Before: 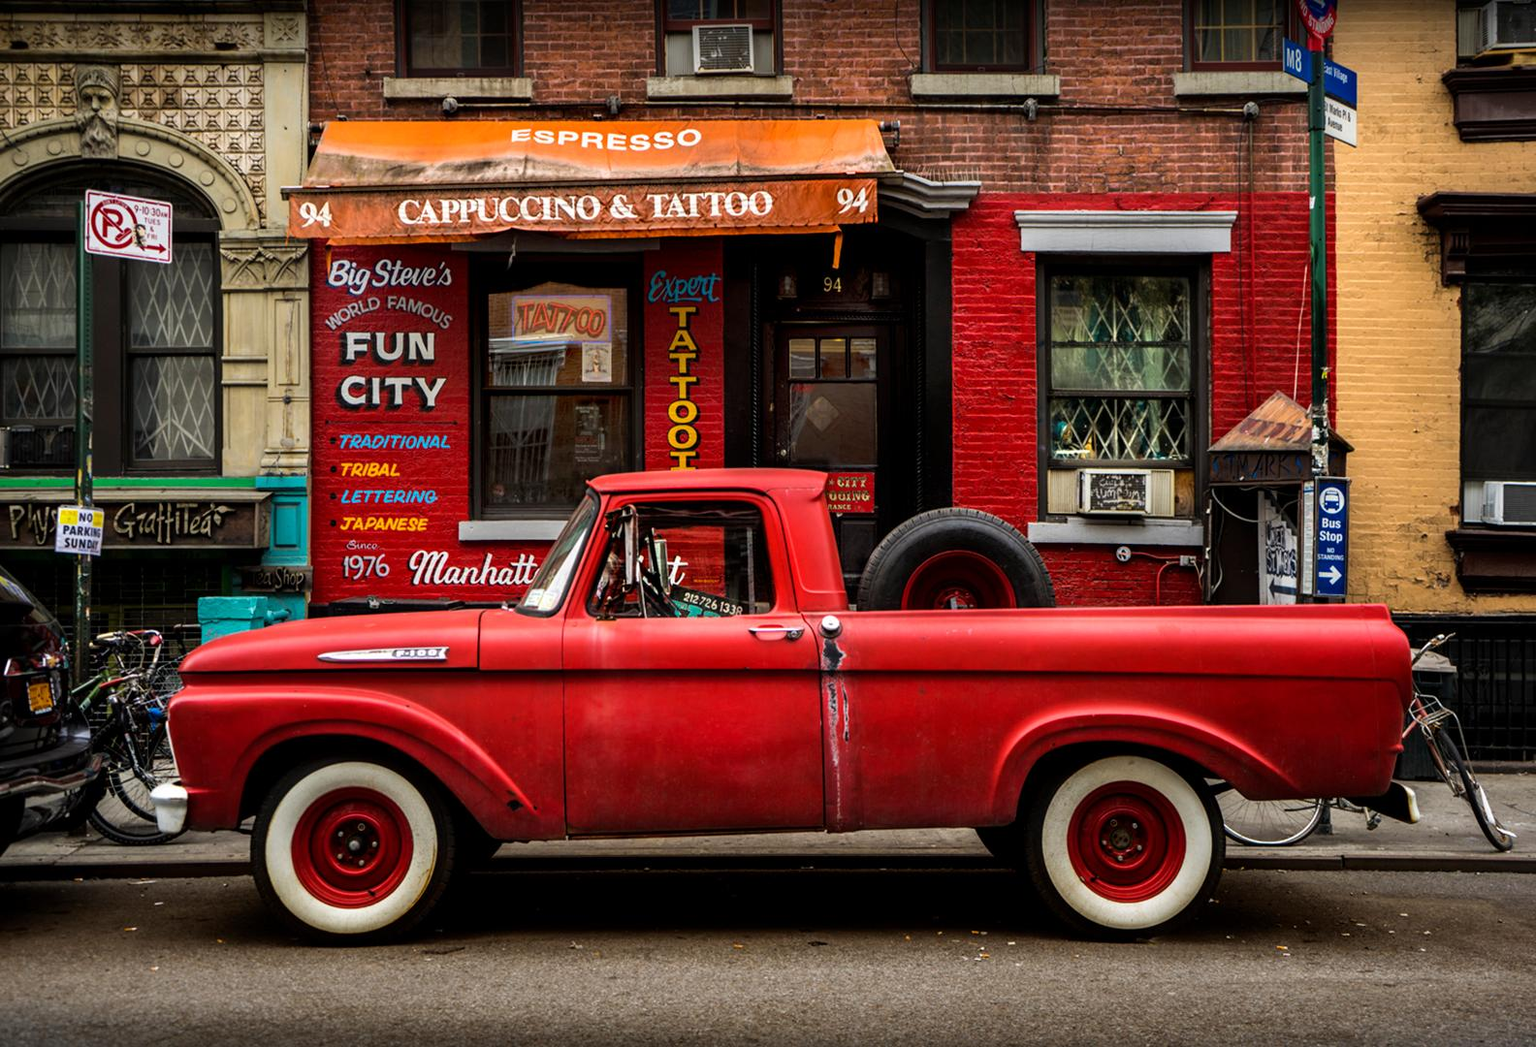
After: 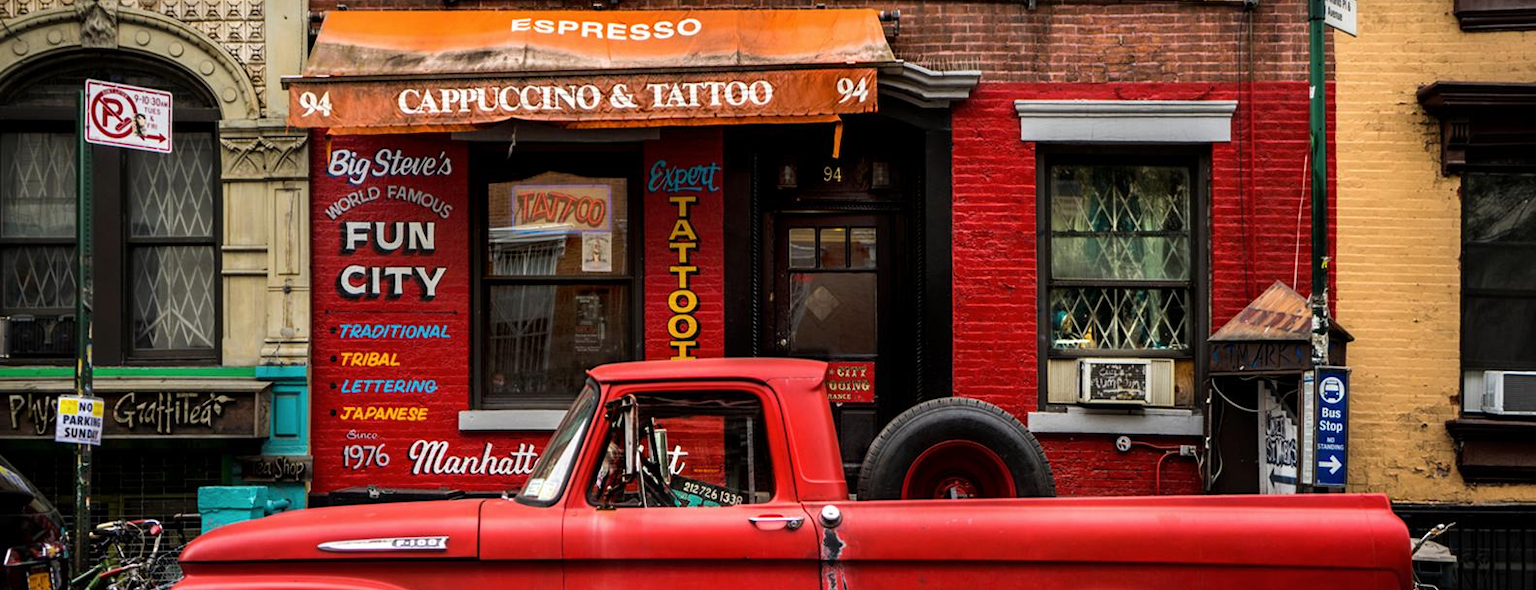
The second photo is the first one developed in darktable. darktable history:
contrast brightness saturation: saturation -0.023
crop and rotate: top 10.577%, bottom 32.946%
tone equalizer: edges refinement/feathering 500, mask exposure compensation -1.57 EV, preserve details no
